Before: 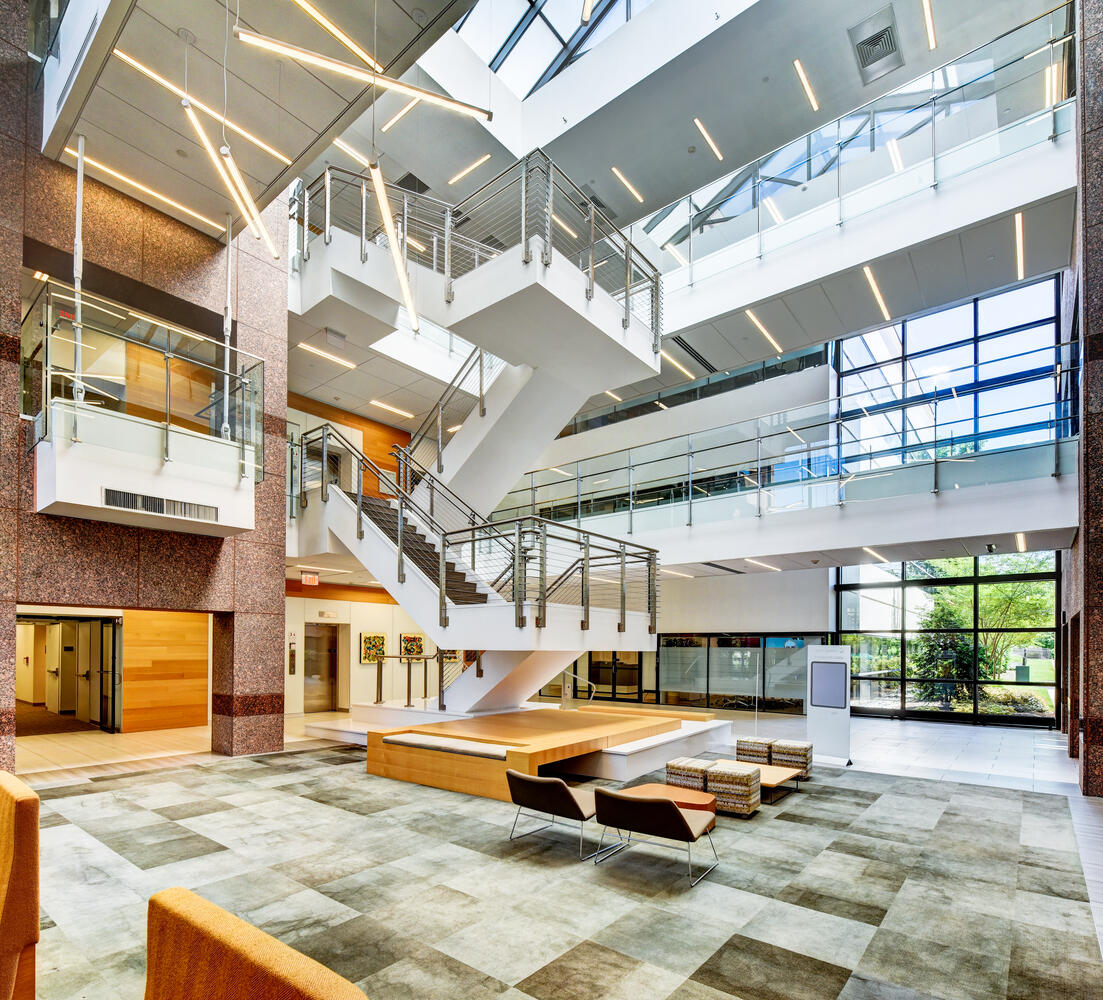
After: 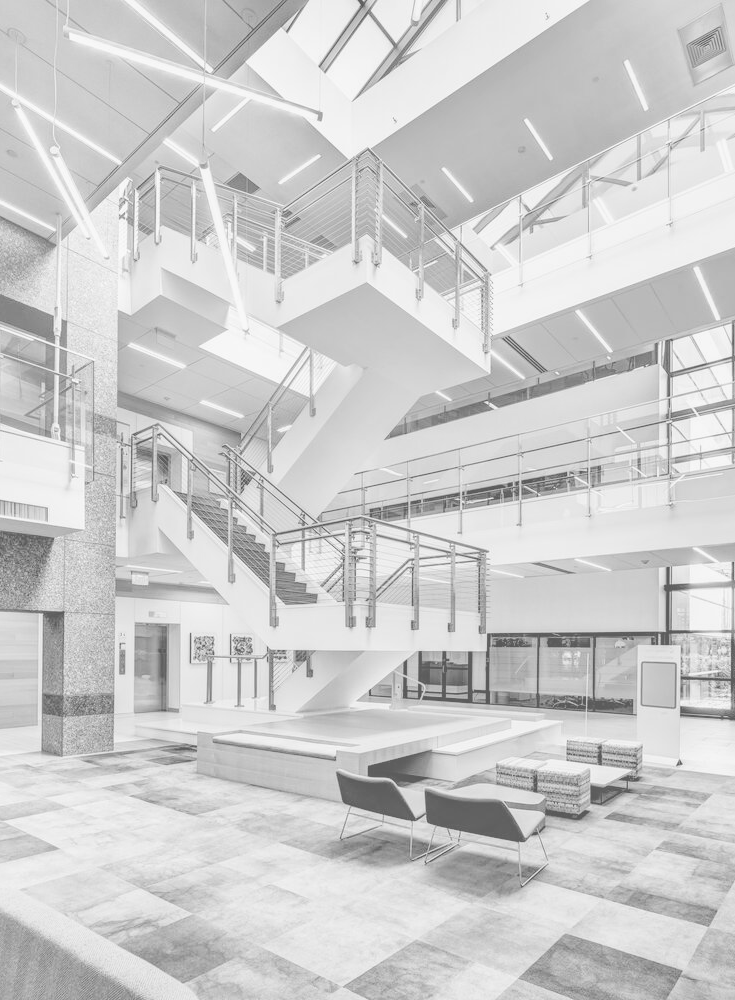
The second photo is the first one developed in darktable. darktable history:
monochrome: on, module defaults
crop and rotate: left 15.446%, right 17.836%
rotate and perspective: crop left 0, crop top 0
contrast brightness saturation: contrast -0.32, brightness 0.75, saturation -0.78
color zones: curves: ch0 [(0, 0.465) (0.092, 0.596) (0.289, 0.464) (0.429, 0.453) (0.571, 0.464) (0.714, 0.455) (0.857, 0.462) (1, 0.465)]
local contrast: highlights 25%, detail 150%
